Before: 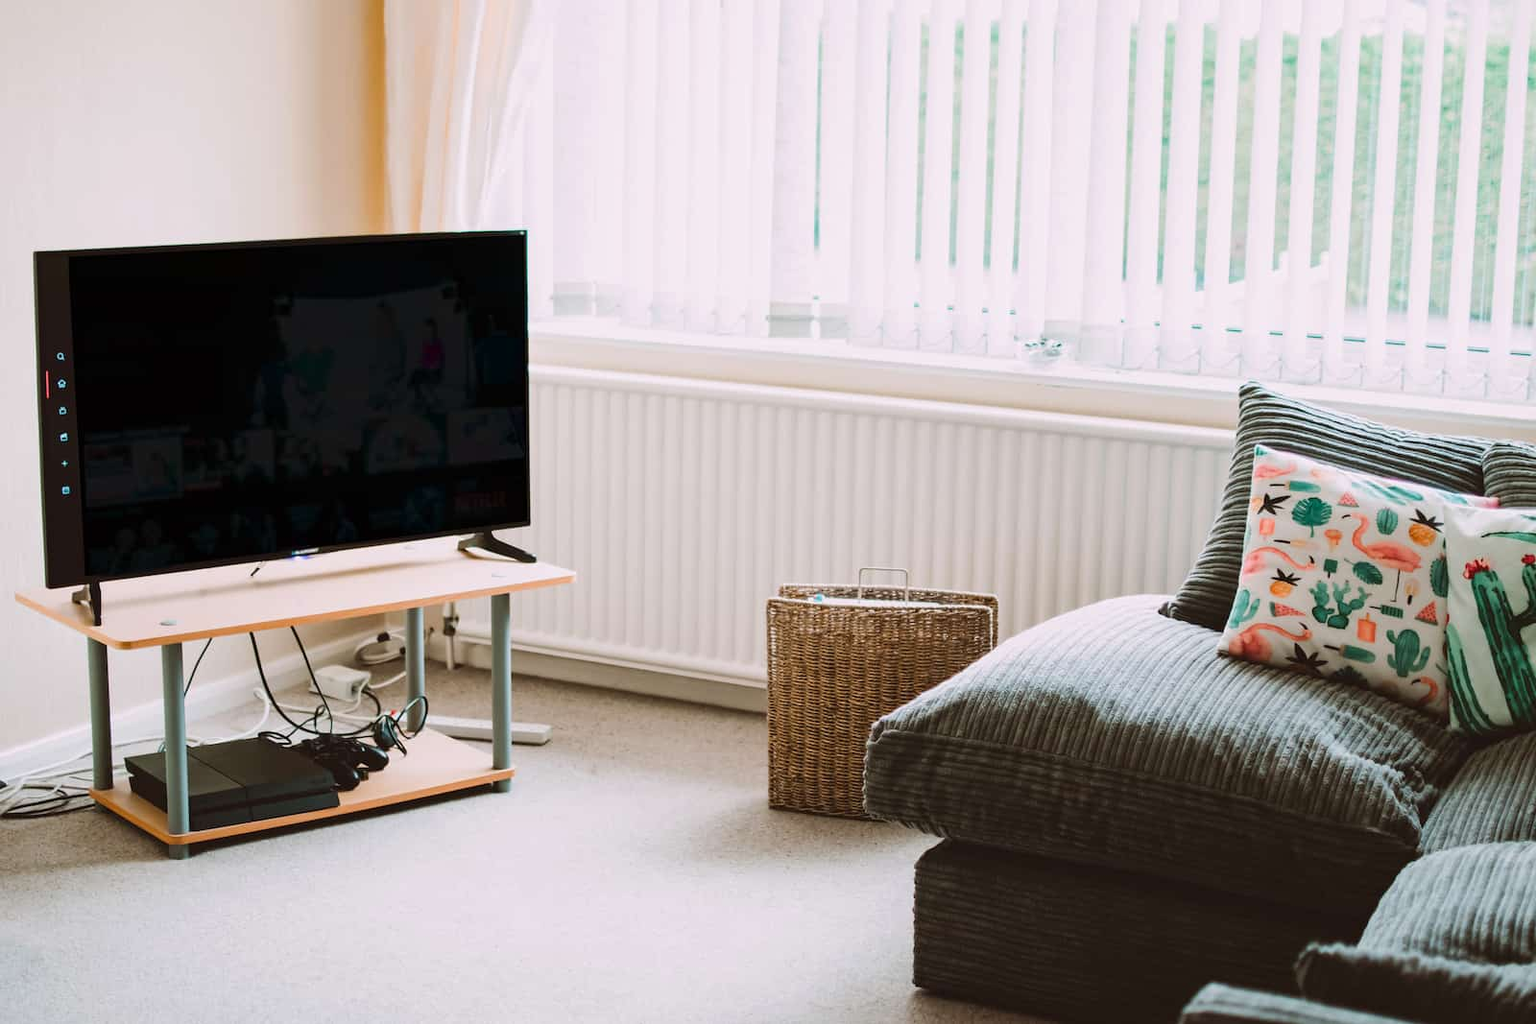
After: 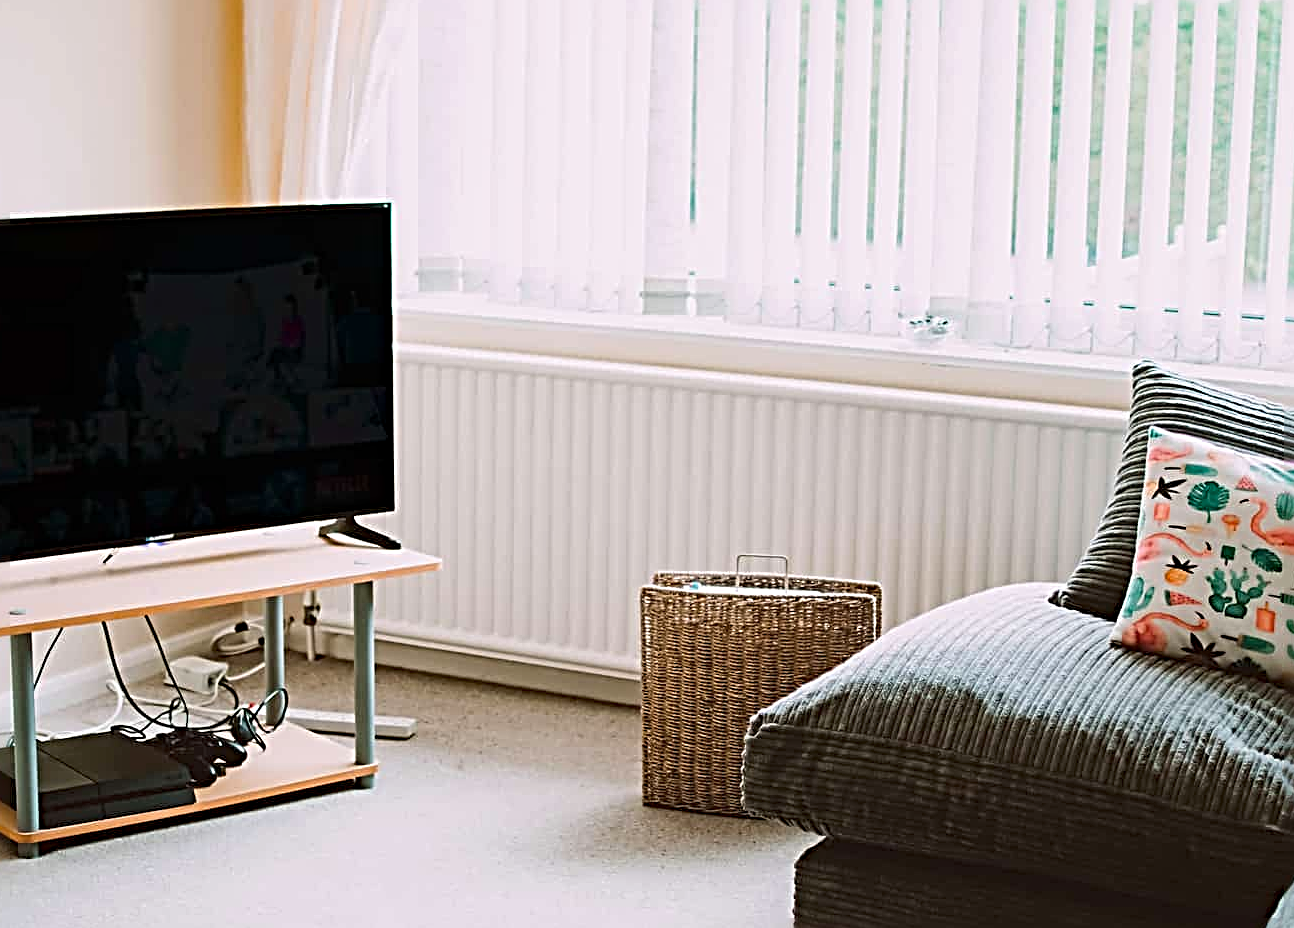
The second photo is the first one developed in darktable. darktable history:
crop: left 9.929%, top 3.475%, right 9.188%, bottom 9.529%
haze removal: compatibility mode true, adaptive false
sharpen: radius 3.69, amount 0.928
